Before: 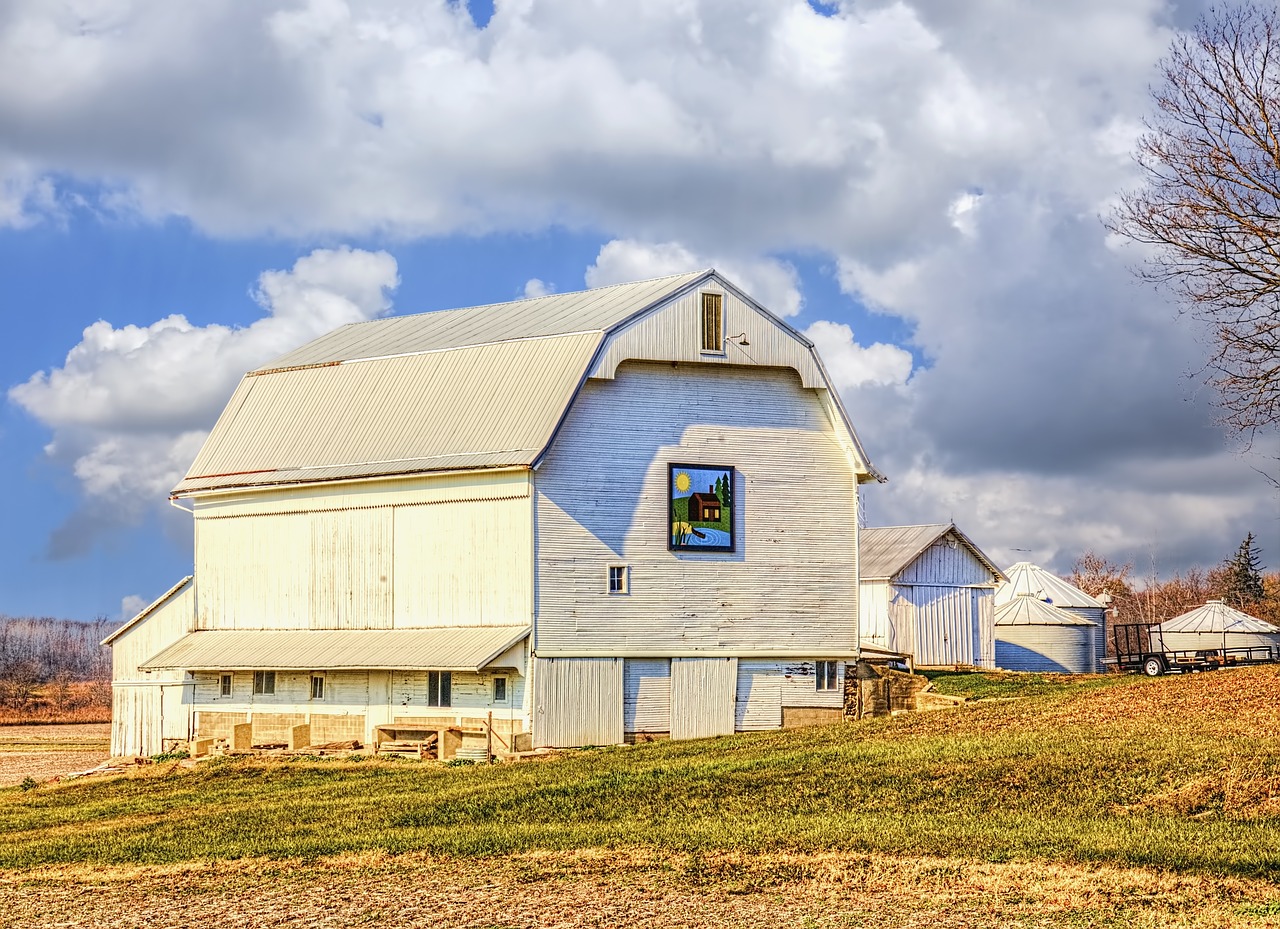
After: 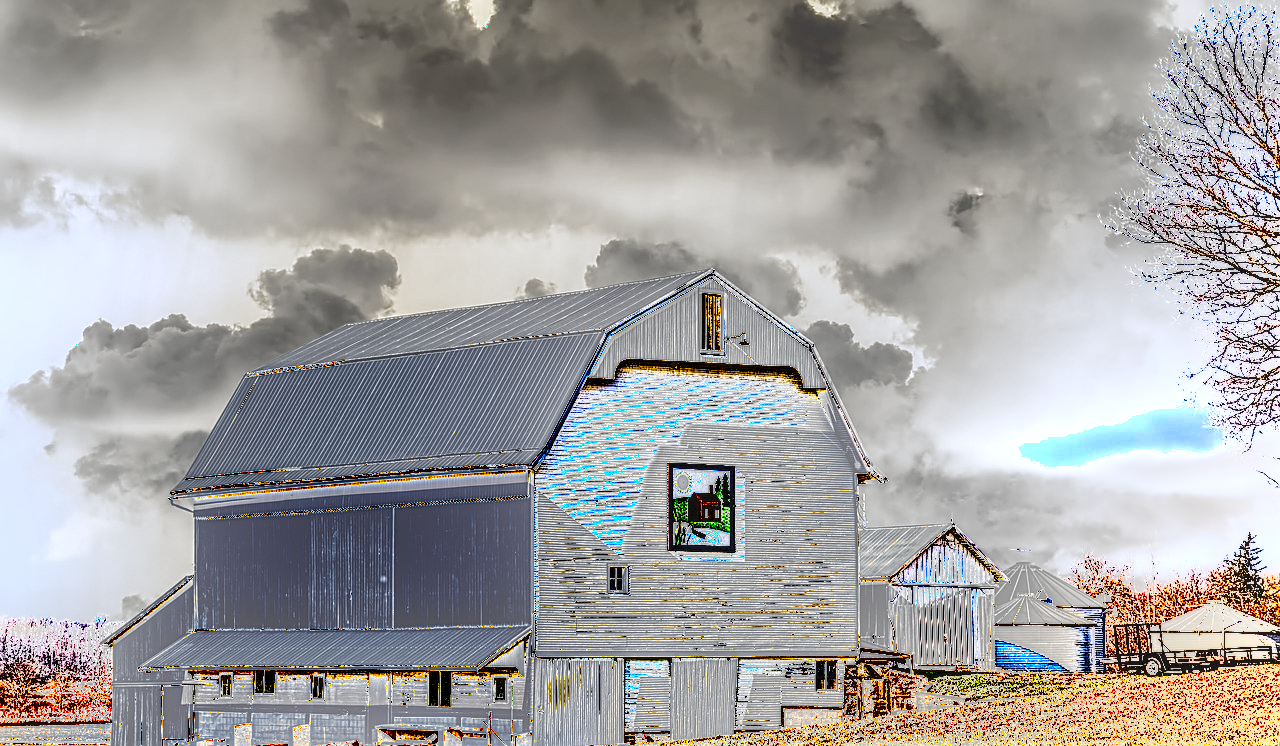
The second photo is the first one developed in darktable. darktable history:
tone equalizer: -8 EV -1.08 EV, -7 EV -1.01 EV, -6 EV -0.867 EV, -5 EV -0.578 EV, -3 EV 0.578 EV, -2 EV 0.867 EV, -1 EV 1.01 EV, +0 EV 1.08 EV, edges refinement/feathering 500, mask exposure compensation -1.57 EV, preserve details no
crop: bottom 19.644%
exposure: exposure 1.5 EV, compensate highlight preservation false
shadows and highlights: soften with gaussian
local contrast: on, module defaults
sharpen: on, module defaults
contrast brightness saturation: contrast 0.21, brightness -0.11, saturation 0.21
